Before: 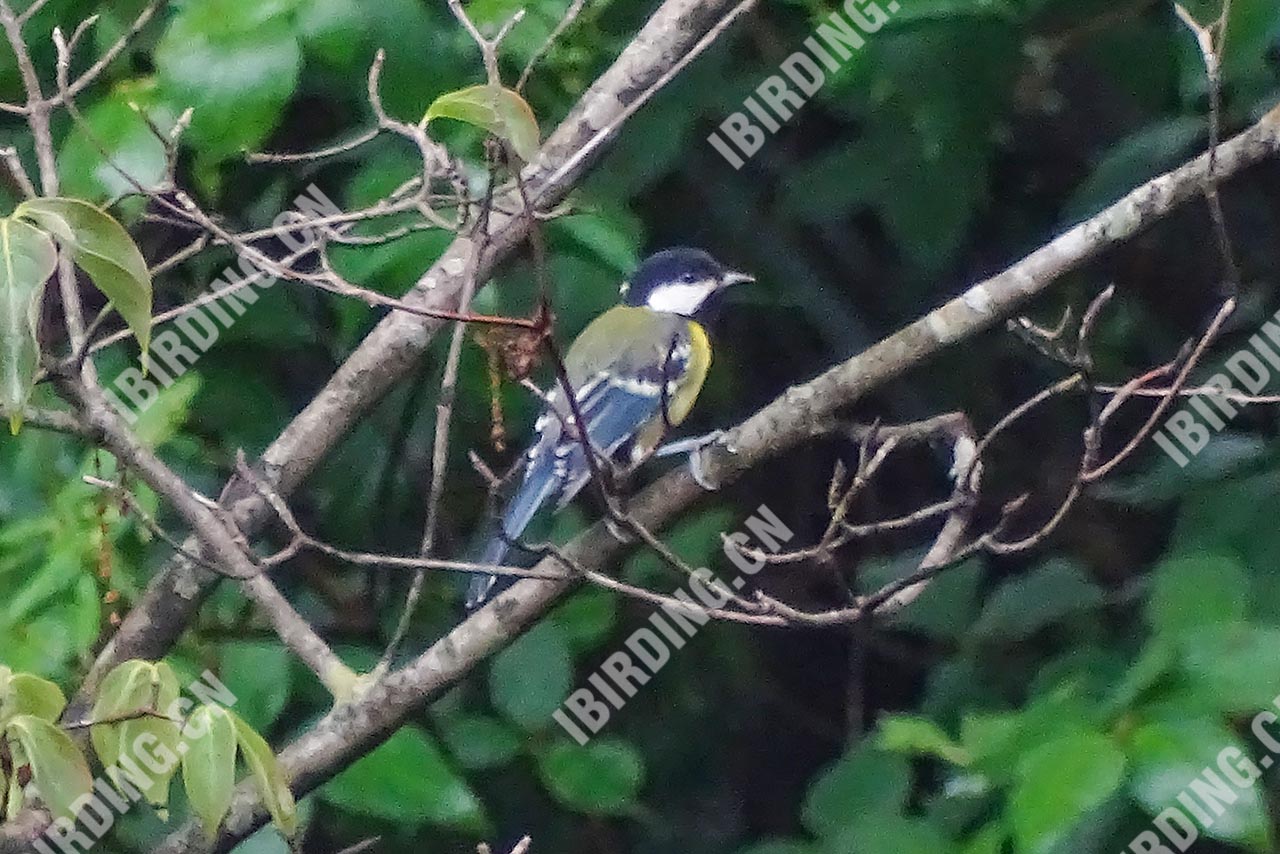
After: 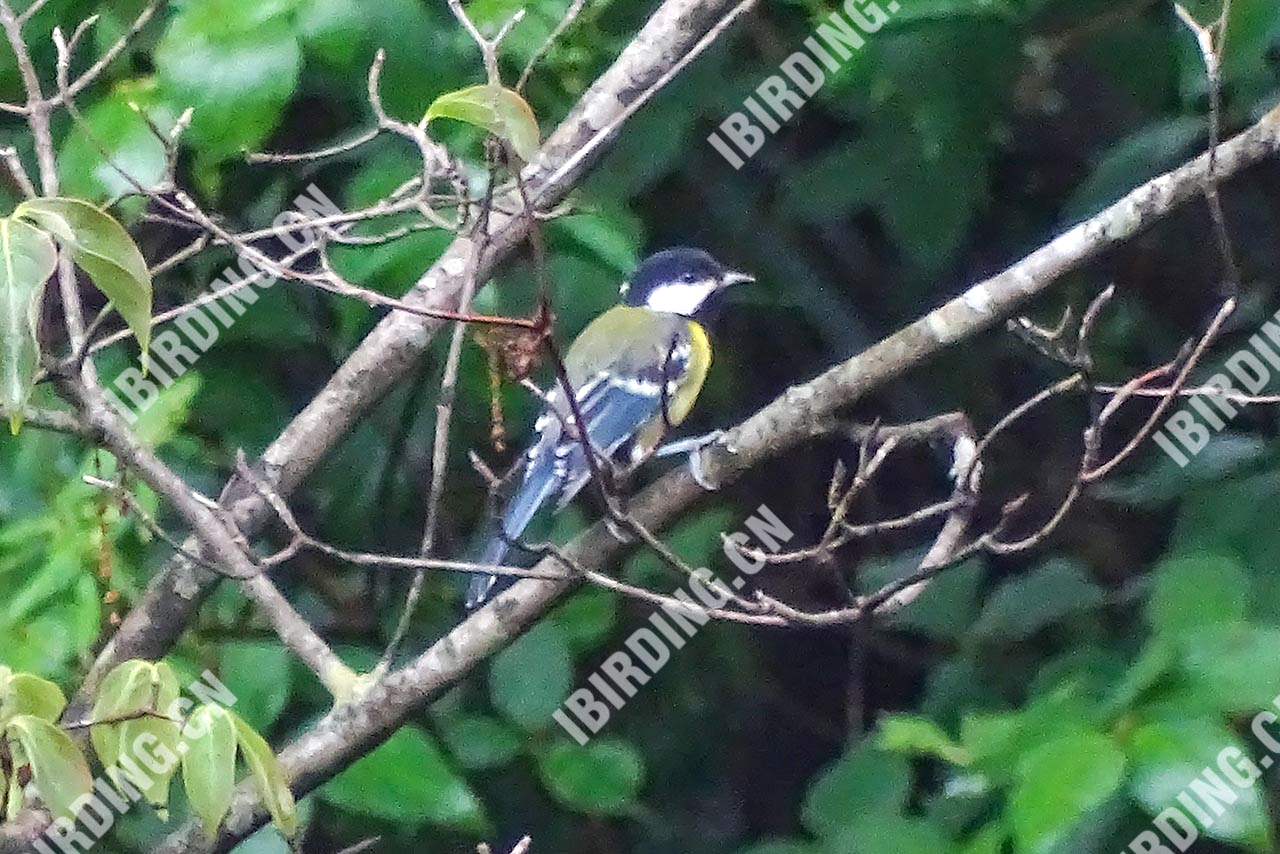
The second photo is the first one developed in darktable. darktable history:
white balance: red 0.982, blue 1.018
exposure: black level correction 0.001, exposure 0.5 EV, compensate exposure bias true, compensate highlight preservation false
